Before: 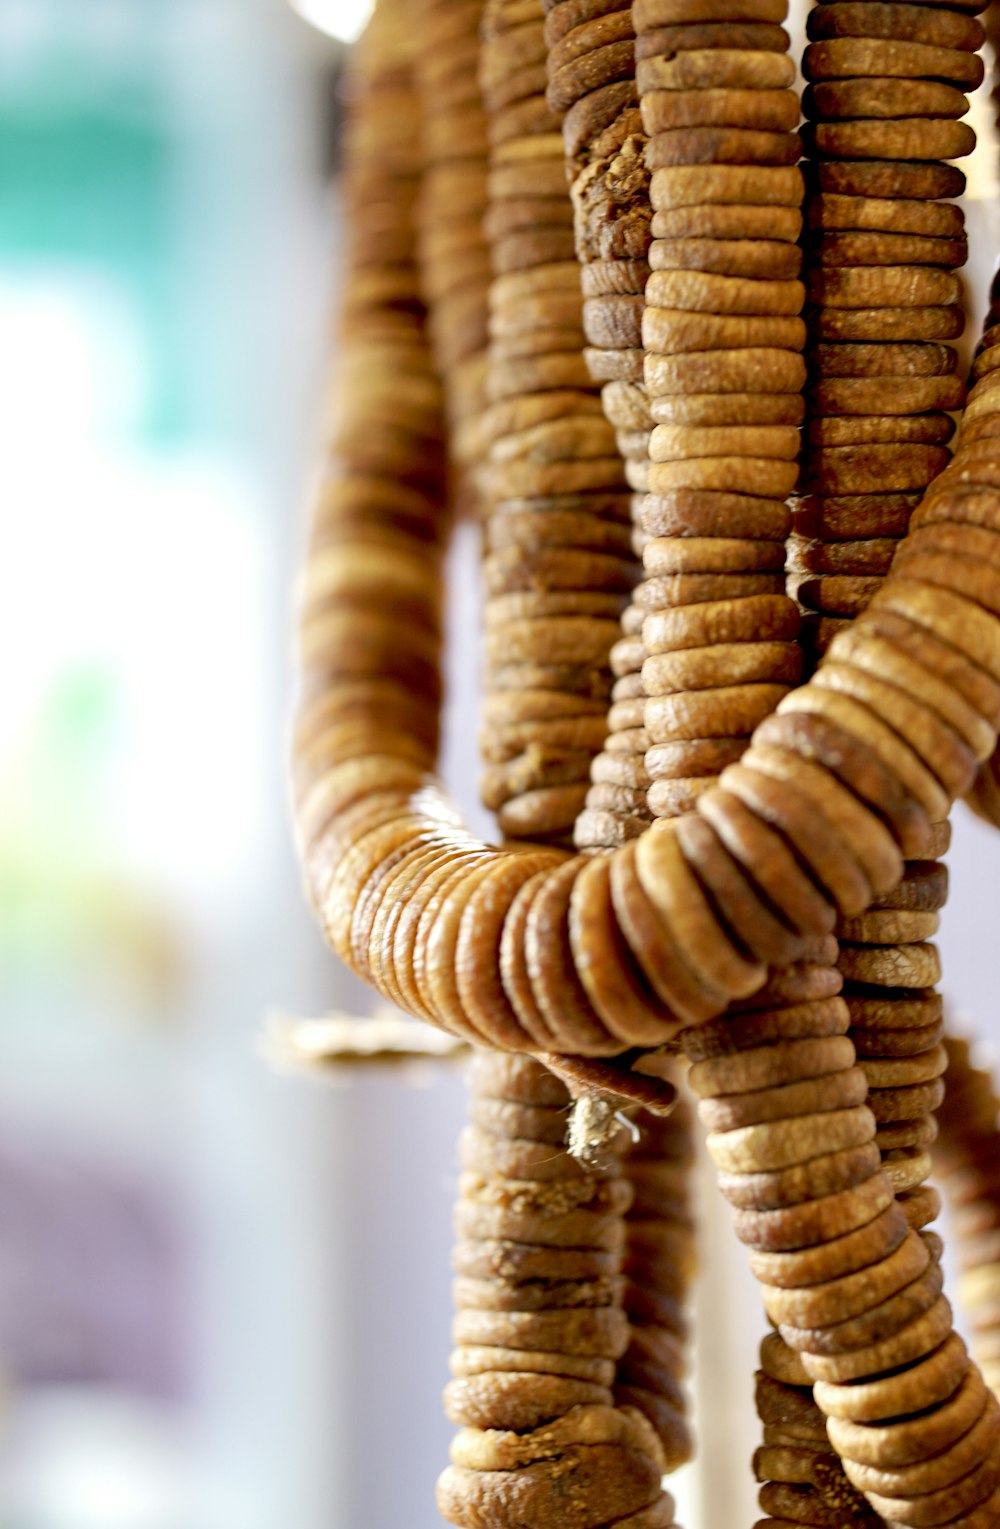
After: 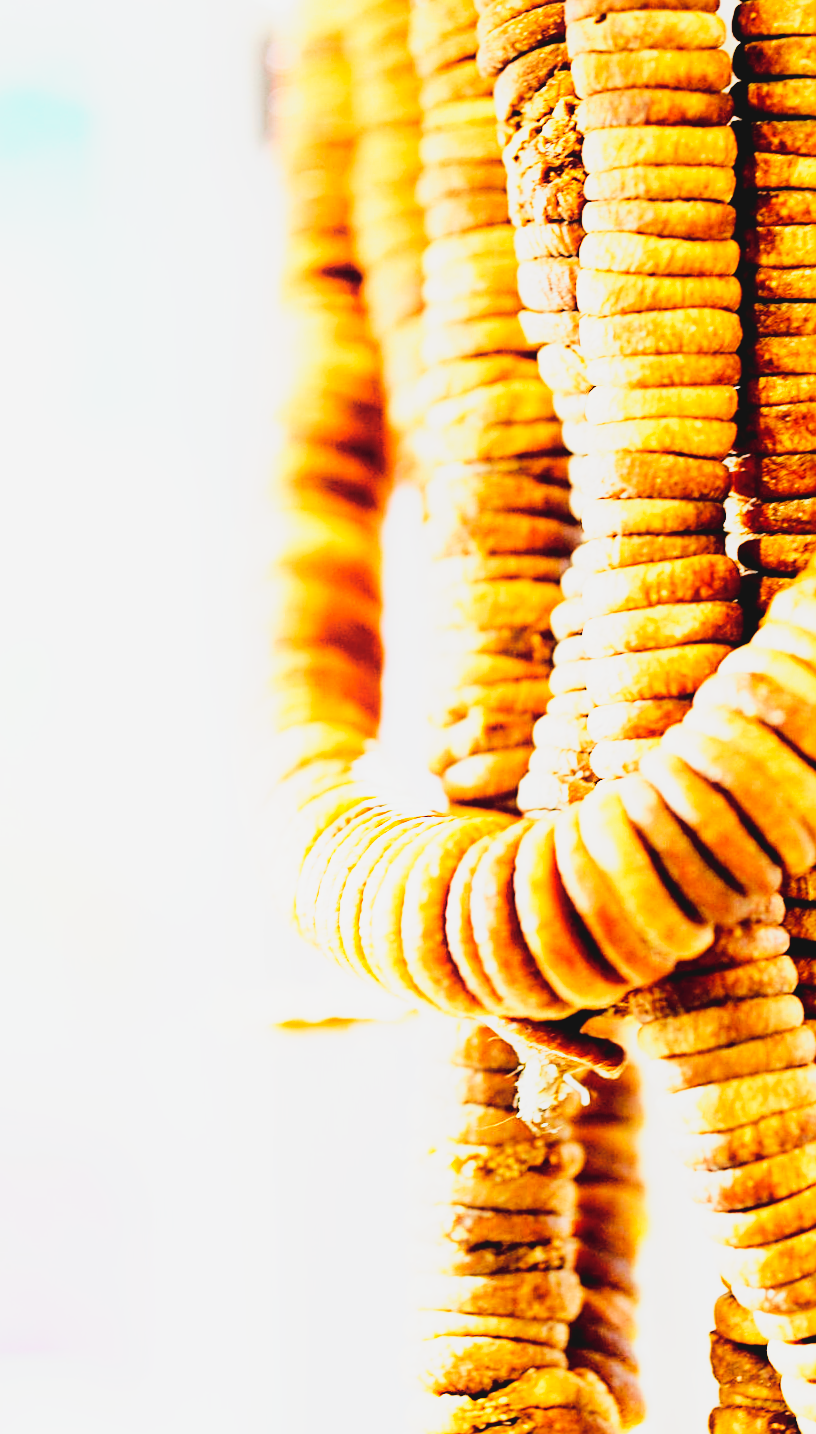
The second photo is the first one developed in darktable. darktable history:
base curve: curves: ch0 [(0, 0) (0.007, 0.004) (0.027, 0.03) (0.046, 0.07) (0.207, 0.54) (0.442, 0.872) (0.673, 0.972) (1, 1)], preserve colors none
shadows and highlights: radius 95.03, shadows -13.81, white point adjustment 0.229, highlights 33.04, compress 48.24%, soften with gaussian
crop and rotate: angle 1.03°, left 4.504%, top 1.035%, right 11.629%, bottom 2.559%
sharpen: on, module defaults
levels: black 8.53%
contrast brightness saturation: contrast -0.146, brightness 0.046, saturation -0.119
exposure: black level correction 0.001, exposure 1.119 EV, compensate highlight preservation false
tone curve: curves: ch0 [(0, 0.023) (0.132, 0.075) (0.241, 0.178) (0.487, 0.491) (0.782, 0.8) (1, 0.989)]; ch1 [(0, 0) (0.396, 0.369) (0.467, 0.454) (0.498, 0.5) (0.518, 0.517) (0.57, 0.586) (0.619, 0.663) (0.692, 0.744) (1, 1)]; ch2 [(0, 0) (0.427, 0.416) (0.483, 0.481) (0.503, 0.503) (0.526, 0.527) (0.563, 0.573) (0.632, 0.667) (0.705, 0.737) (0.985, 0.966)]
